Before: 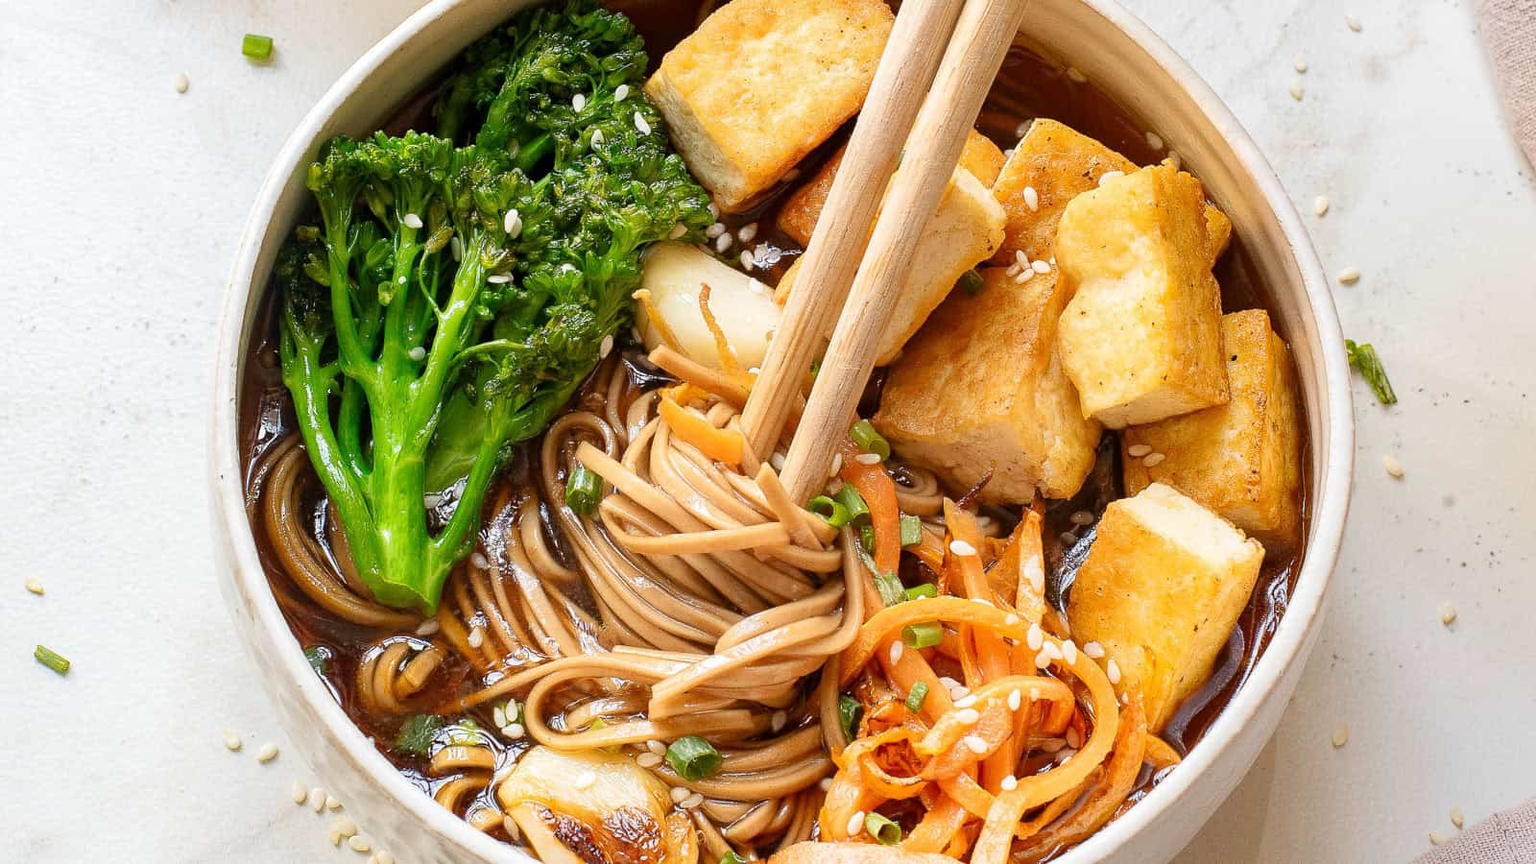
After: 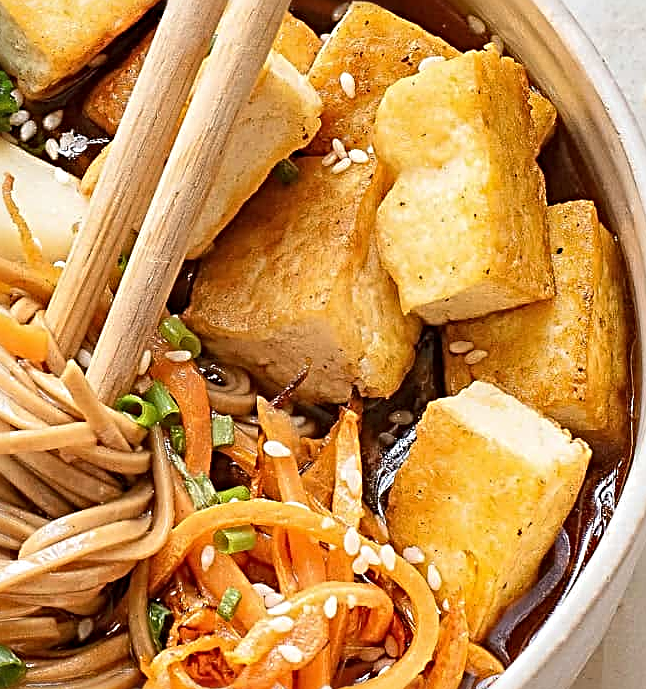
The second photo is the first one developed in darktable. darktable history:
crop: left 45.387%, top 13.572%, right 14.194%, bottom 9.828%
sharpen: radius 3.69, amount 0.937
